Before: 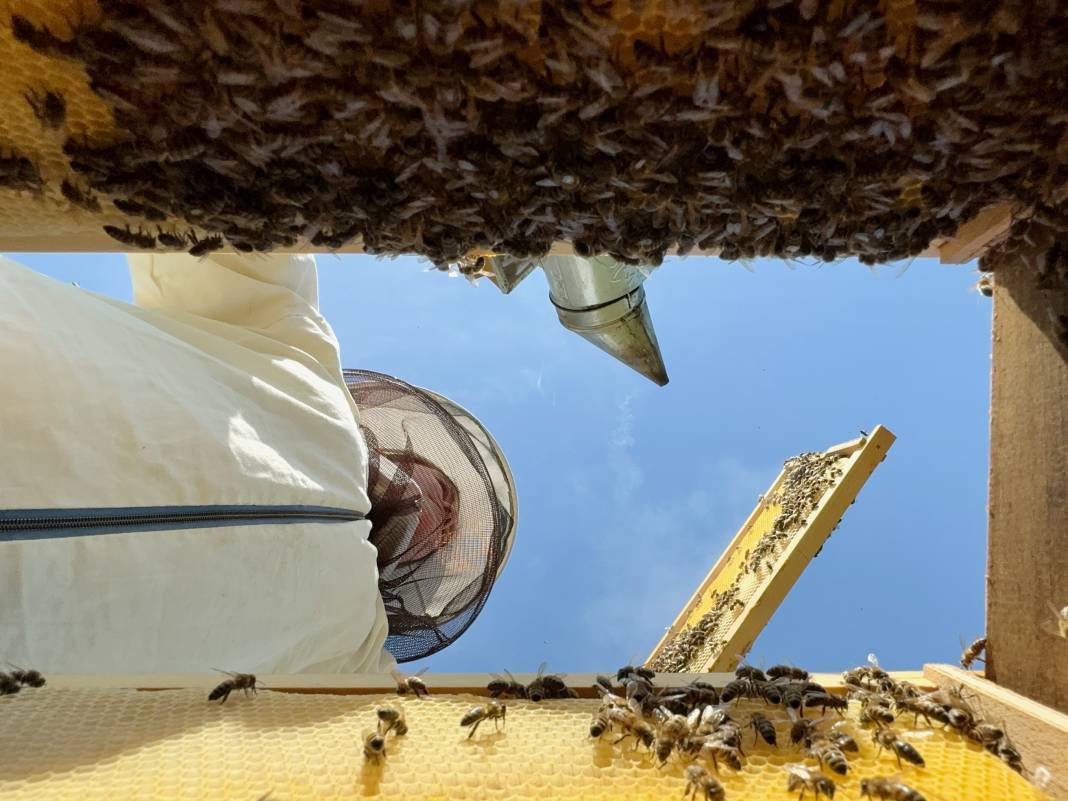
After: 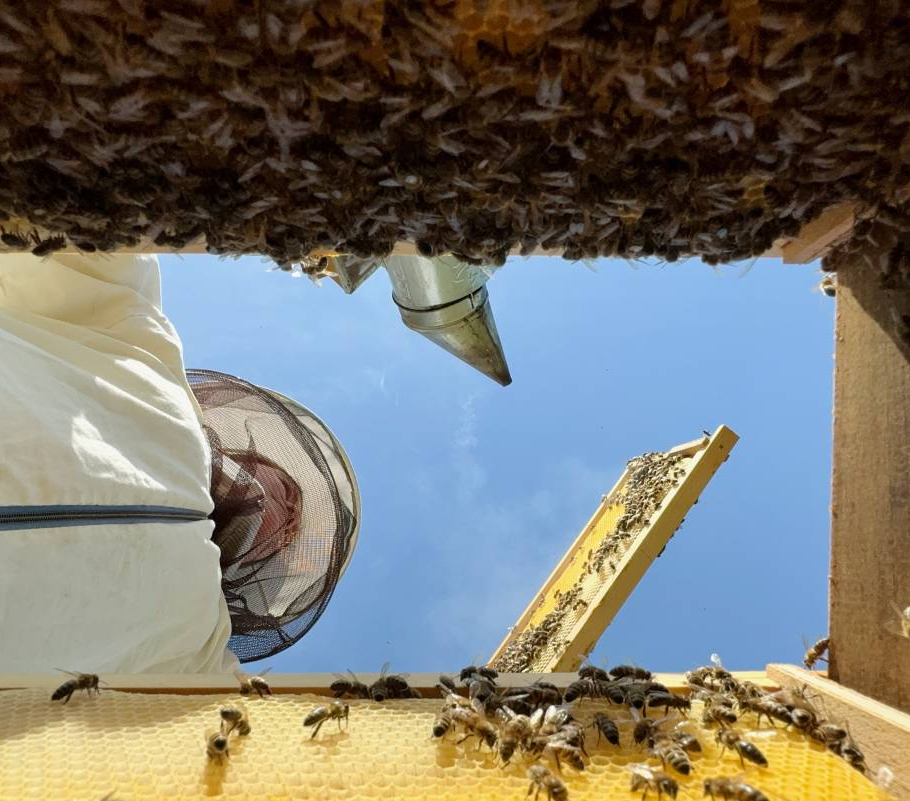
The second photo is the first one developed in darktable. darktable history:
crop and rotate: left 14.77%
